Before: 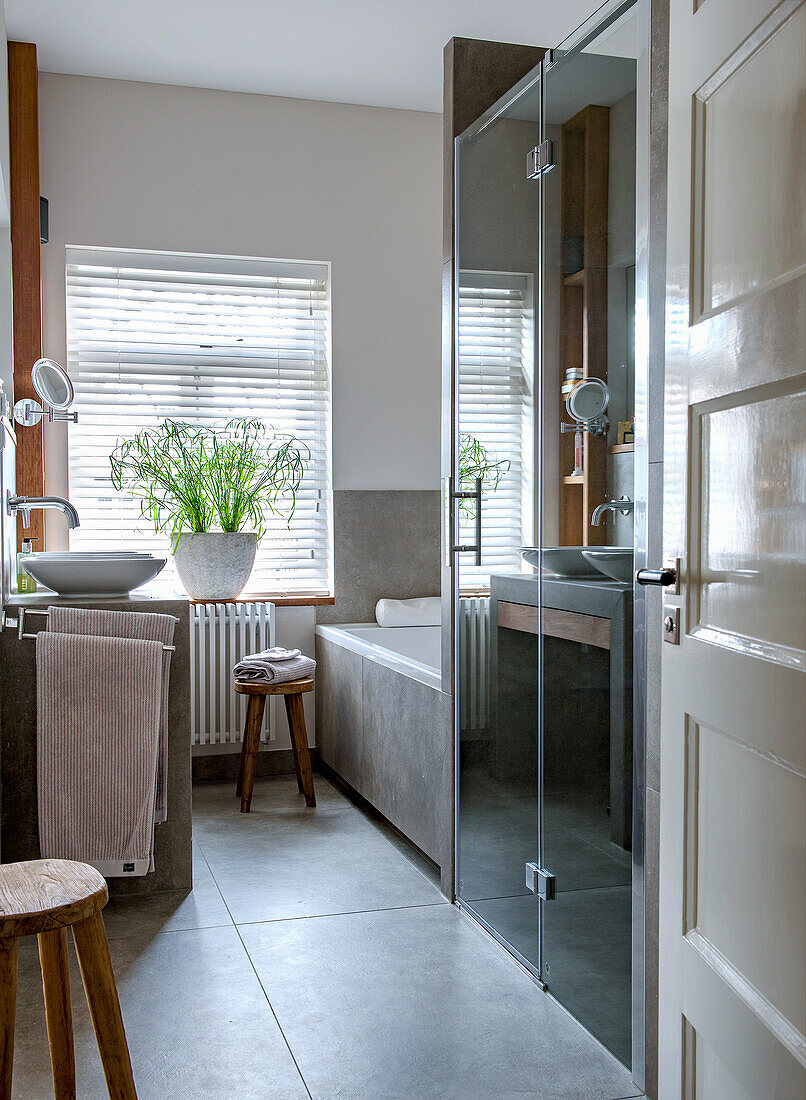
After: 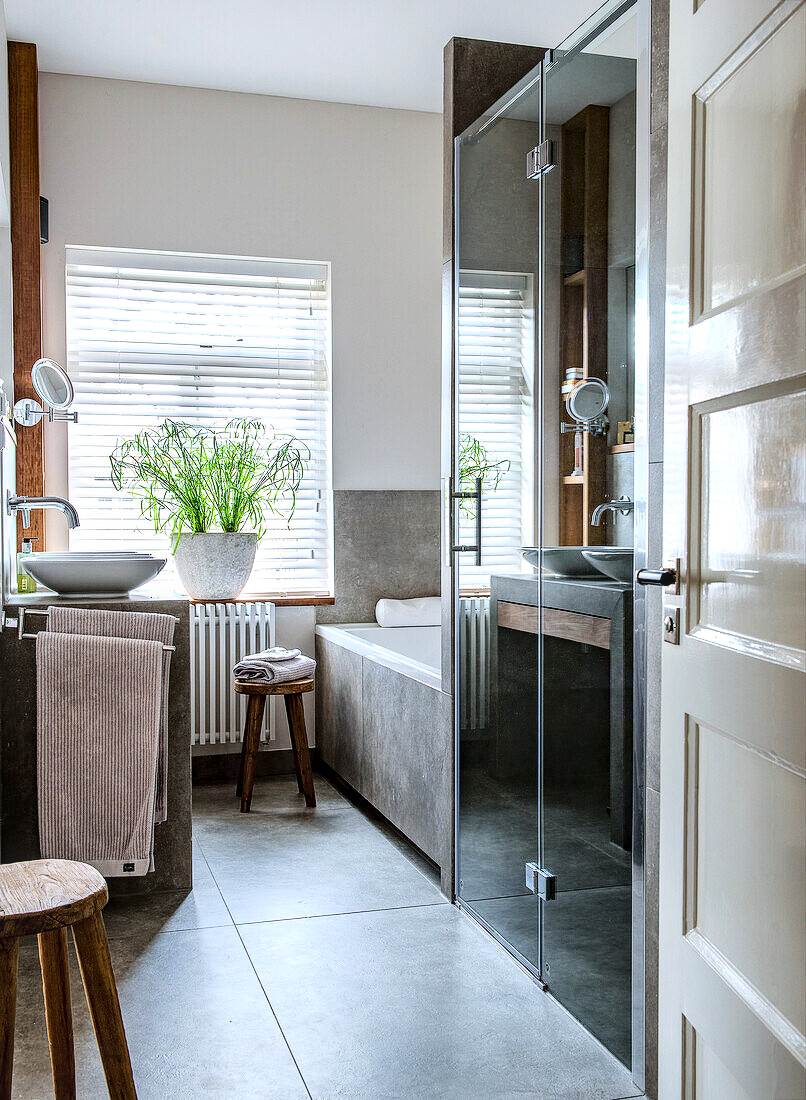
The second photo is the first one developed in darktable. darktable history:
local contrast: on, module defaults
base curve: curves: ch0 [(0, 0) (0.036, 0.025) (0.121, 0.166) (0.206, 0.329) (0.605, 0.79) (1, 1)]
